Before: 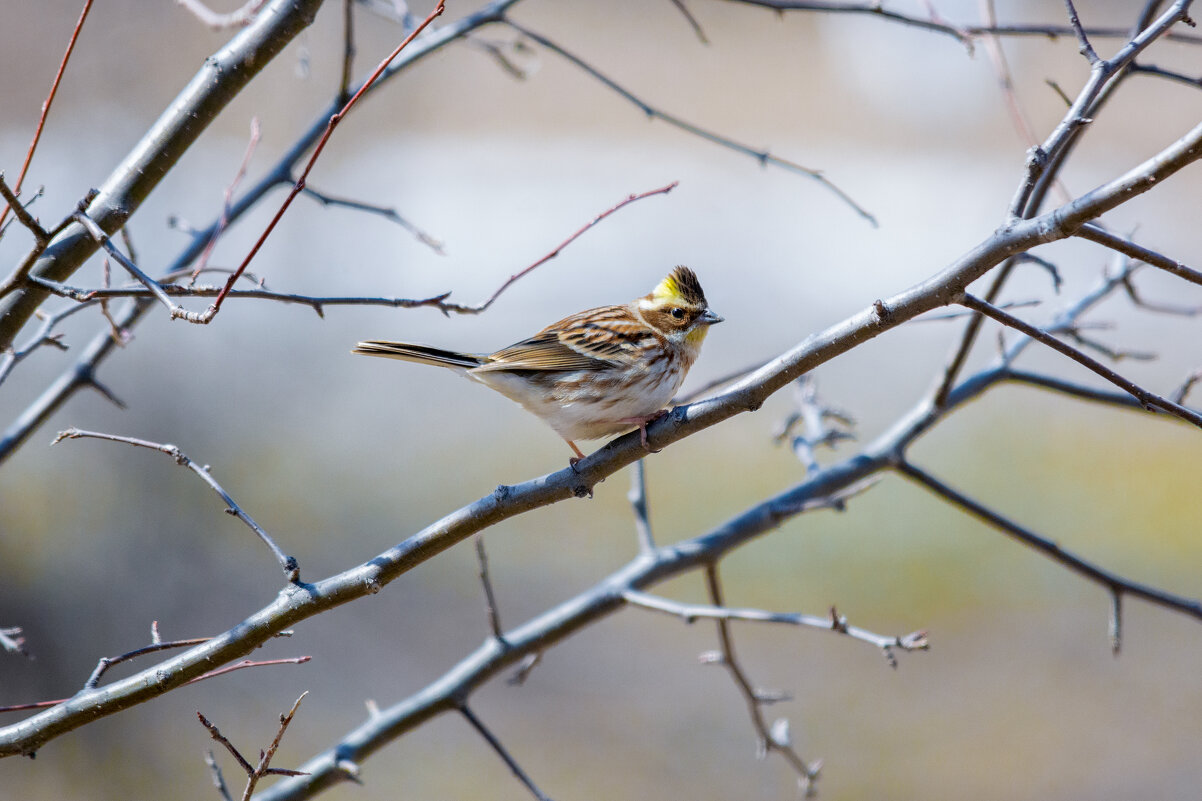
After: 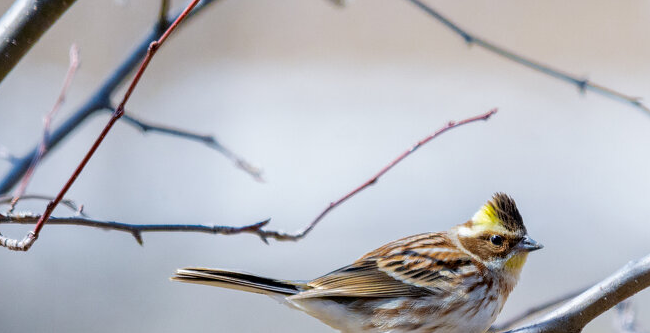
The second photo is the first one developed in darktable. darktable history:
contrast equalizer: y [[0.5 ×4, 0.483, 0.43], [0.5 ×6], [0.5 ×6], [0 ×6], [0 ×6]], mix -0.301
crop: left 15.071%, top 9.209%, right 30.796%, bottom 49.142%
